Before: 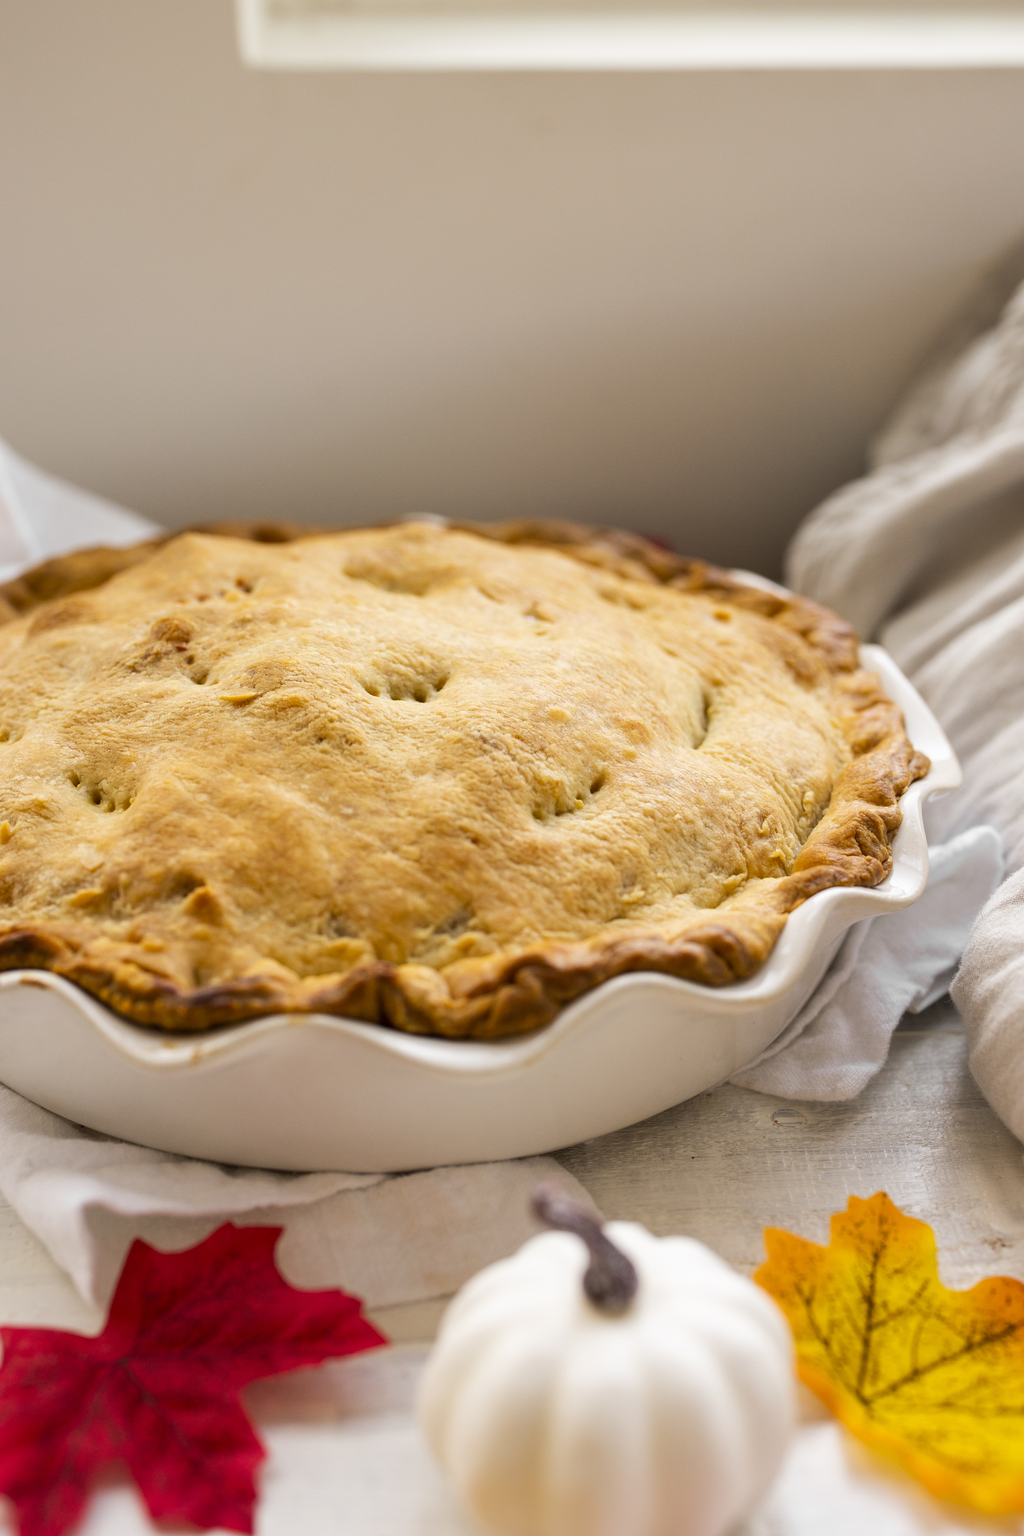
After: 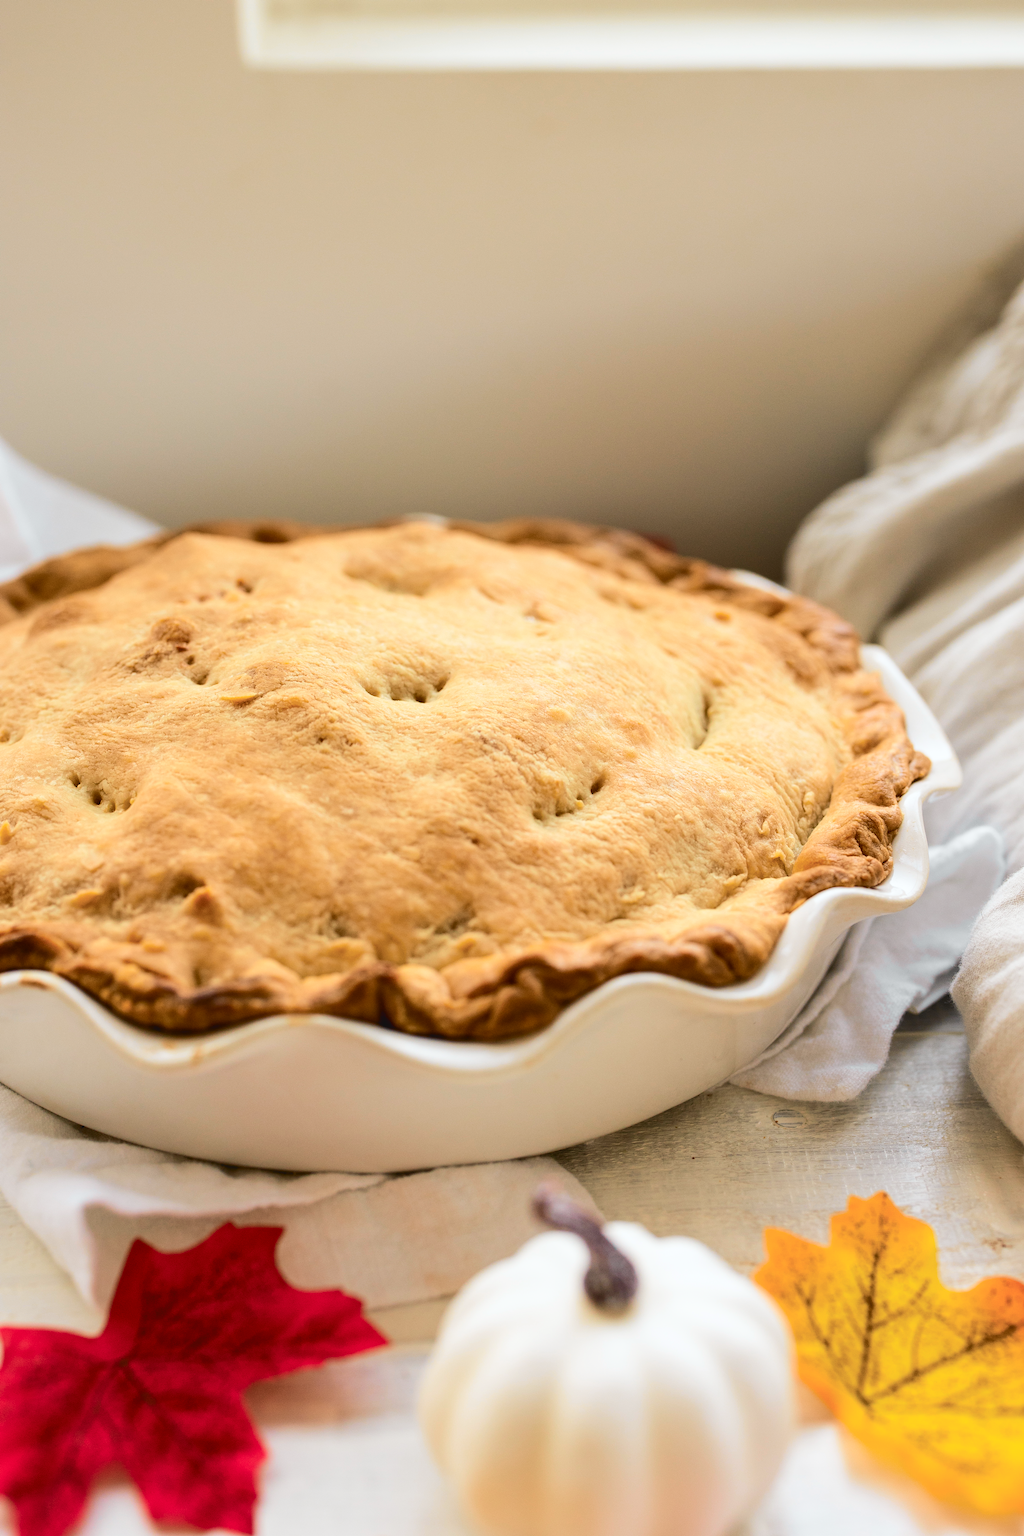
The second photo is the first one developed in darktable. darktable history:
rotate and perspective: automatic cropping original format, crop left 0, crop top 0
tone curve: curves: ch0 [(0, 0.046) (0.037, 0.056) (0.176, 0.162) (0.33, 0.331) (0.432, 0.475) (0.601, 0.665) (0.843, 0.876) (1, 1)]; ch1 [(0, 0) (0.339, 0.349) (0.445, 0.42) (0.476, 0.47) (0.497, 0.492) (0.523, 0.514) (0.557, 0.558) (0.632, 0.615) (0.728, 0.746) (1, 1)]; ch2 [(0, 0) (0.327, 0.324) (0.417, 0.44) (0.46, 0.453) (0.502, 0.495) (0.526, 0.52) (0.54, 0.55) (0.606, 0.626) (0.745, 0.704) (1, 1)], color space Lab, independent channels, preserve colors none
